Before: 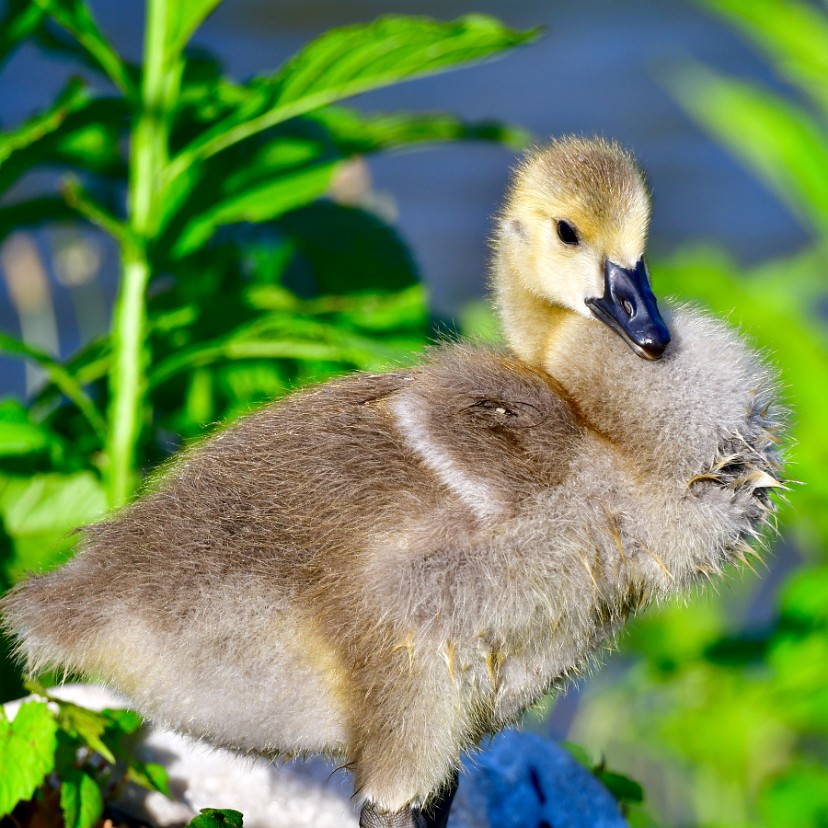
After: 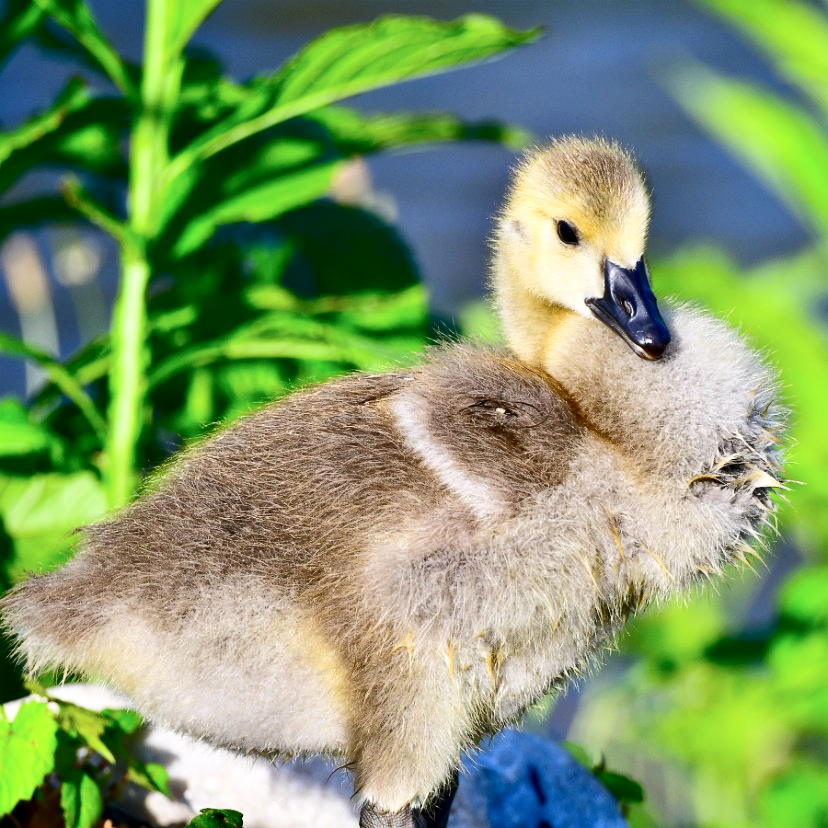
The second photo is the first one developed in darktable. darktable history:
contrast brightness saturation: contrast 0.243, brightness 0.09
